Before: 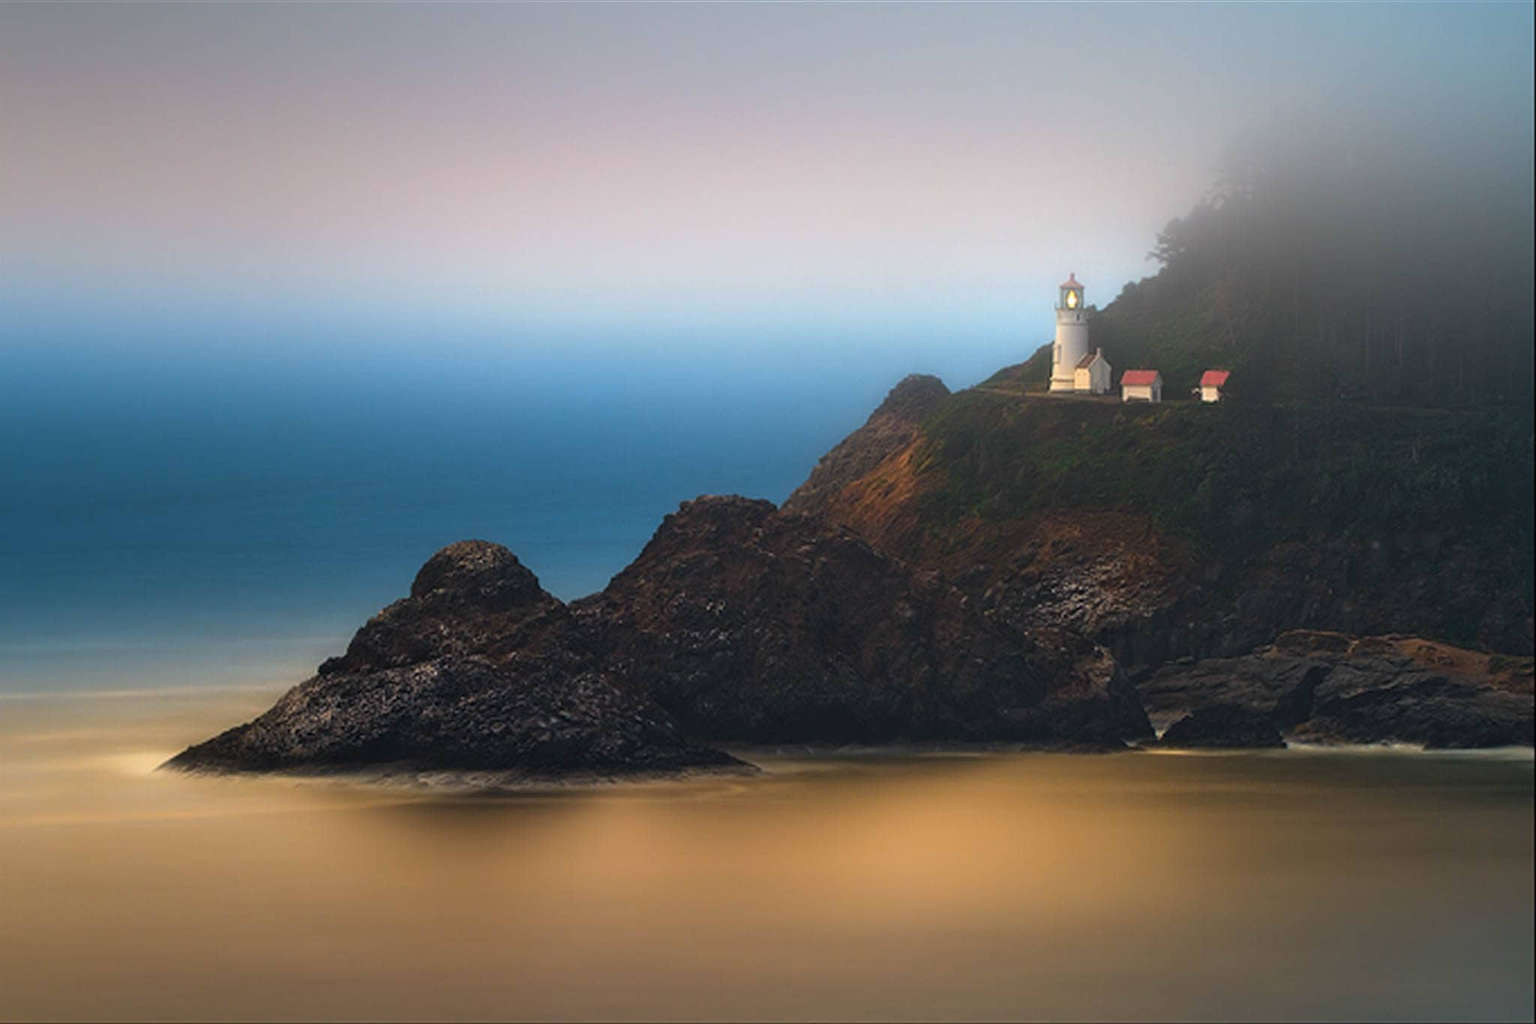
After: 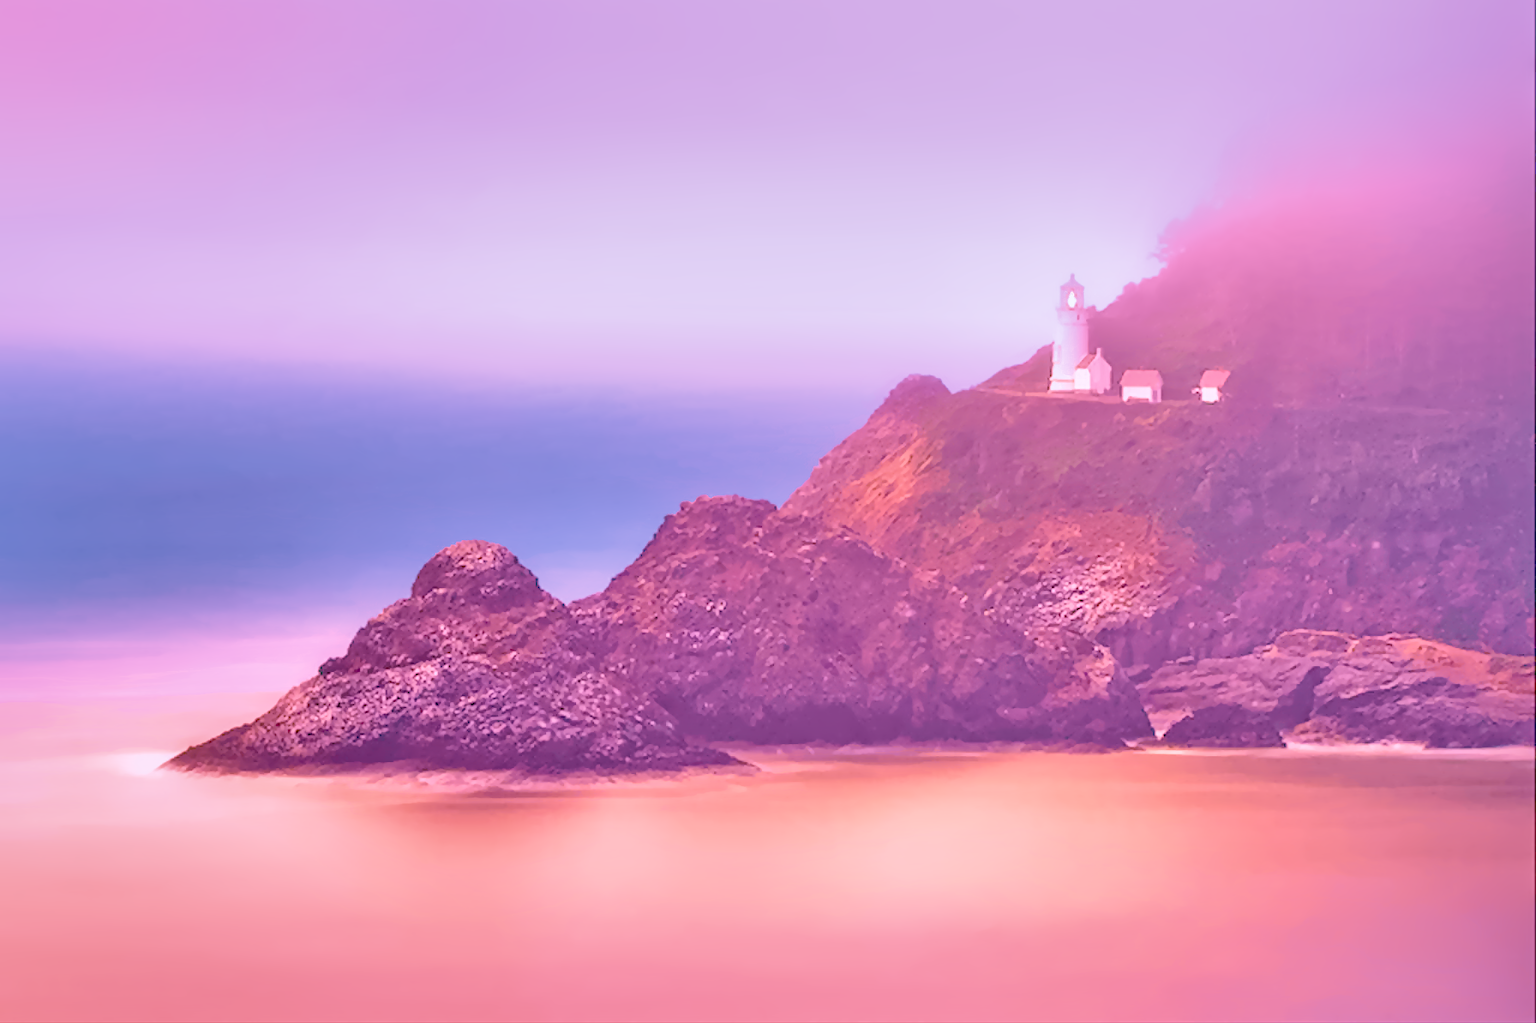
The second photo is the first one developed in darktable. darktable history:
color calibration: illuminant as shot in camera, x 0.358, y 0.373, temperature 4628.91 K
denoise (profiled): preserve shadows 1.52, scattering 0.002, a [-1, 0, 0], compensate highlight preservation false
exposure: black level correction 0, exposure 1.1 EV, compensate exposure bias true, compensate highlight preservation false
haze removal: compatibility mode true, adaptive false
highlight reconstruction: on, module defaults
hot pixels: on, module defaults
lens correction: scale 1, crop 1, focal 16, aperture 5.6, distance 1000, camera "Canon EOS RP", lens "Canon RF 16mm F2.8 STM"
white balance: red 2.229, blue 1.46
velvia: strength 45%
local contrast: highlights 60%, shadows 60%, detail 160%
shadows and highlights: shadows 60, highlights -60
filmic rgb "scene-referred default": black relative exposure -7.65 EV, white relative exposure 4.56 EV, hardness 3.61
color balance rgb: perceptual saturation grading › global saturation 35%, perceptual saturation grading › highlights -30%, perceptual saturation grading › shadows 35%, perceptual brilliance grading › global brilliance 3%, perceptual brilliance grading › highlights -3%, perceptual brilliance grading › shadows 3%
